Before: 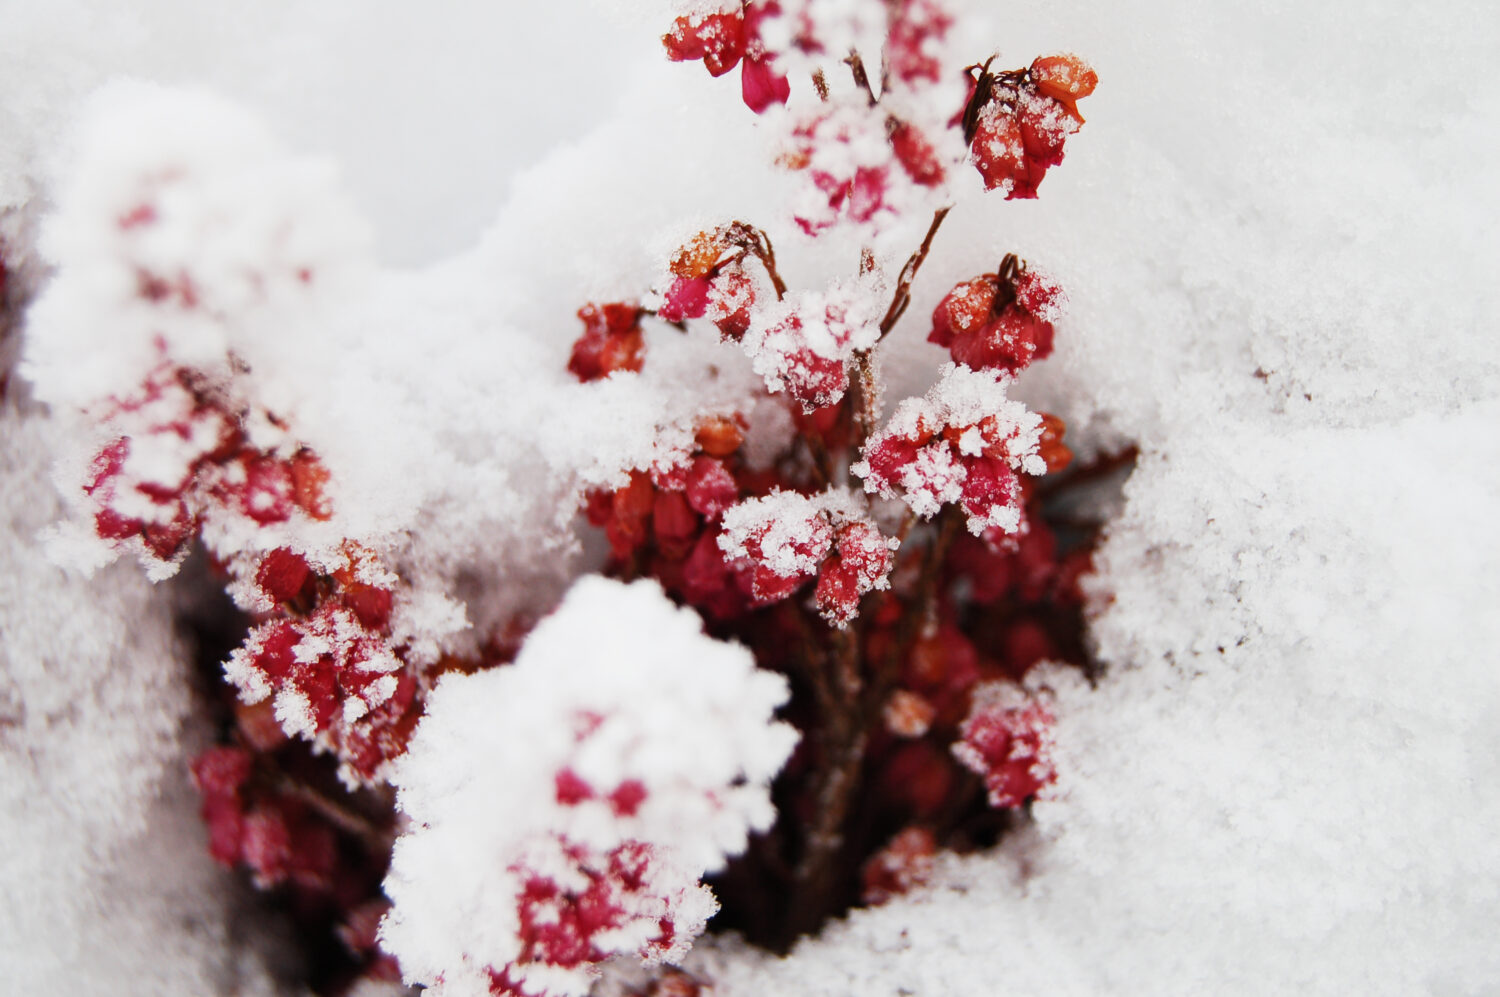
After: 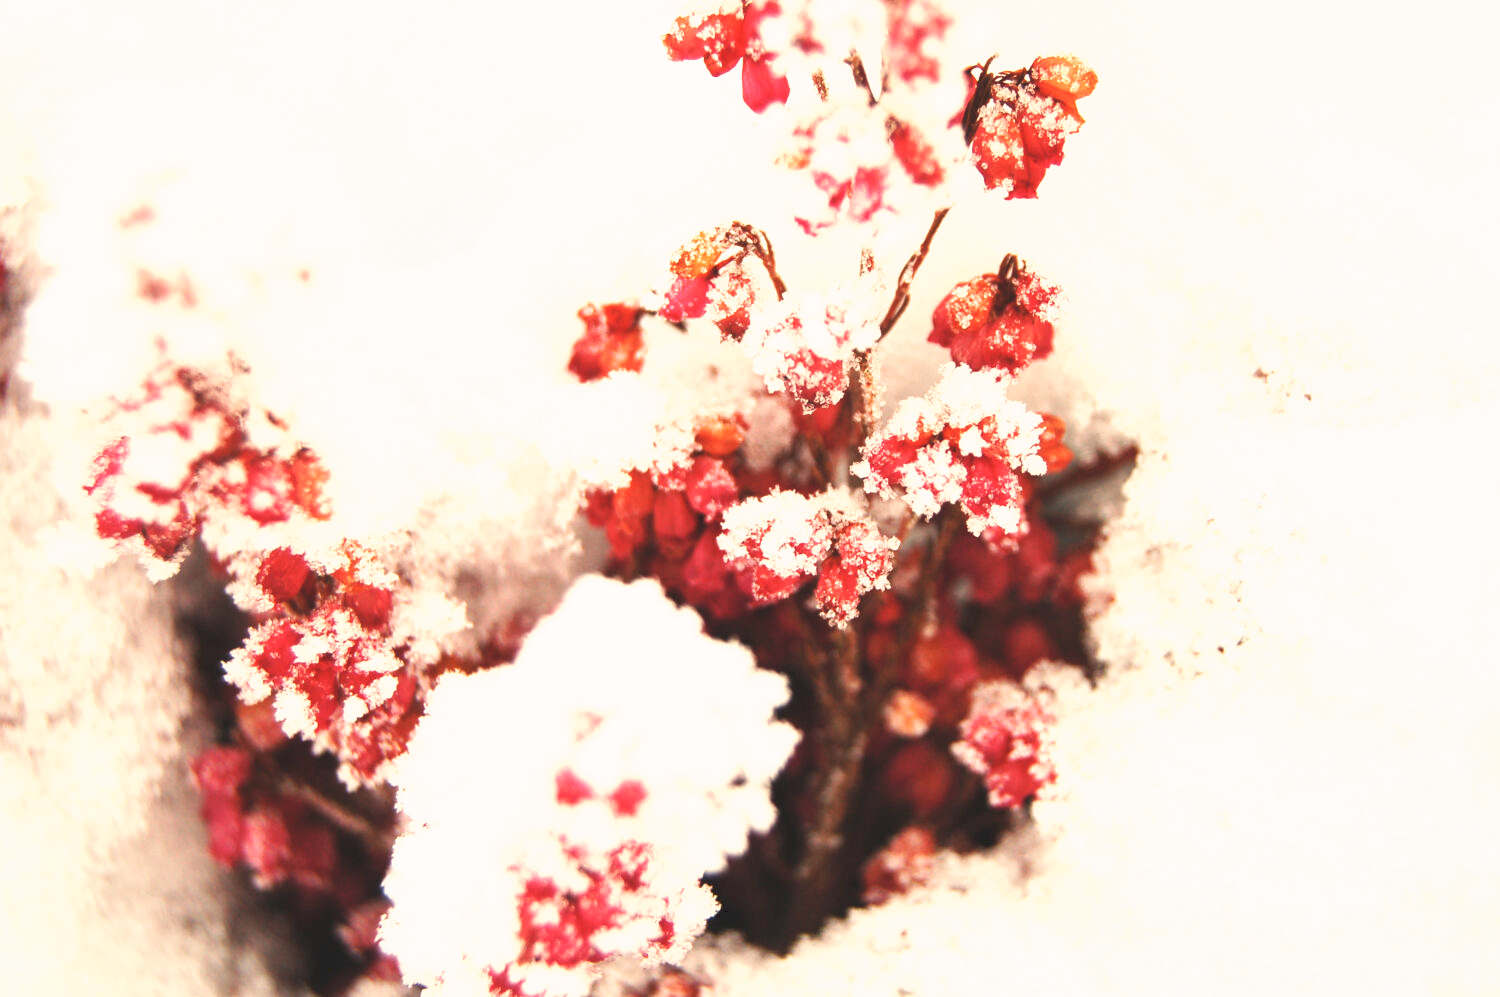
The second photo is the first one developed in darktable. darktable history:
white balance: red 1.123, blue 0.83
tone curve: curves: ch0 [(0, 0) (0.003, 0.115) (0.011, 0.133) (0.025, 0.157) (0.044, 0.182) (0.069, 0.209) (0.1, 0.239) (0.136, 0.279) (0.177, 0.326) (0.224, 0.379) (0.277, 0.436) (0.335, 0.507) (0.399, 0.587) (0.468, 0.671) (0.543, 0.75) (0.623, 0.837) (0.709, 0.916) (0.801, 0.978) (0.898, 0.985) (1, 1)], preserve colors none
